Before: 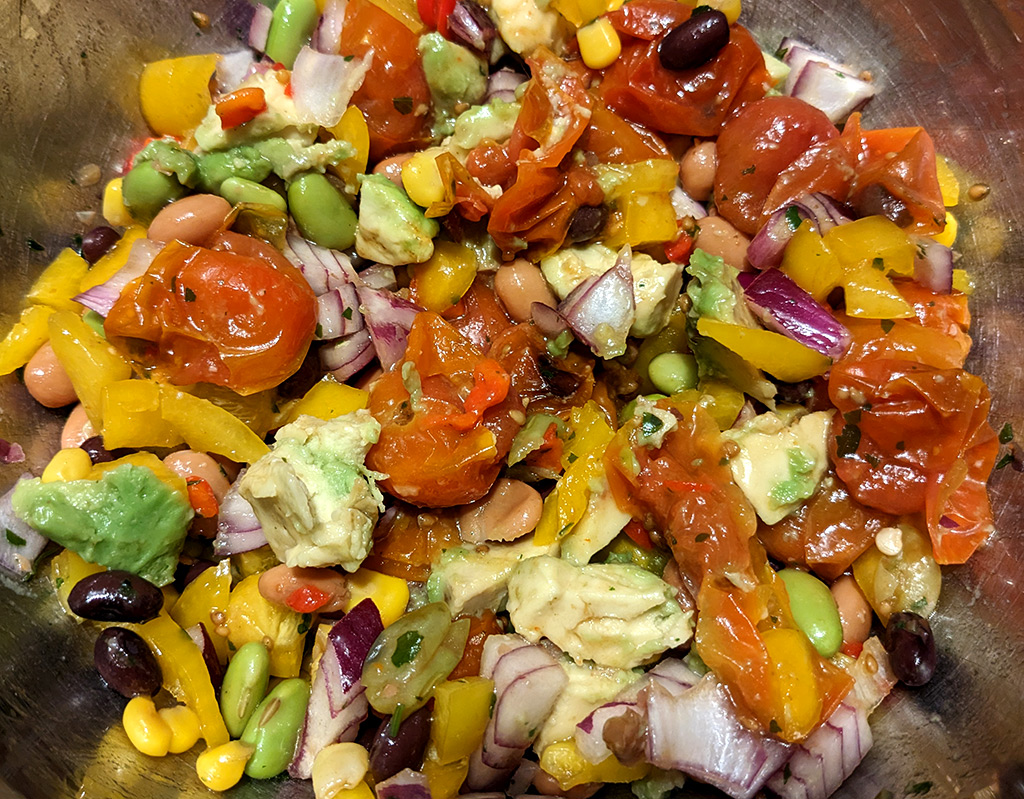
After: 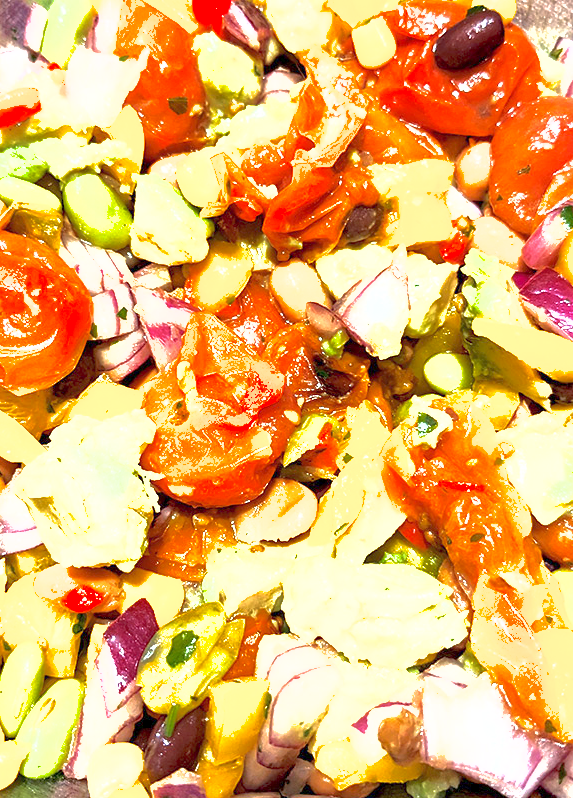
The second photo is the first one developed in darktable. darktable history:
crop: left 22.013%, right 21.971%, bottom 0.003%
exposure: exposure 2.19 EV, compensate highlight preservation false
shadows and highlights: on, module defaults
